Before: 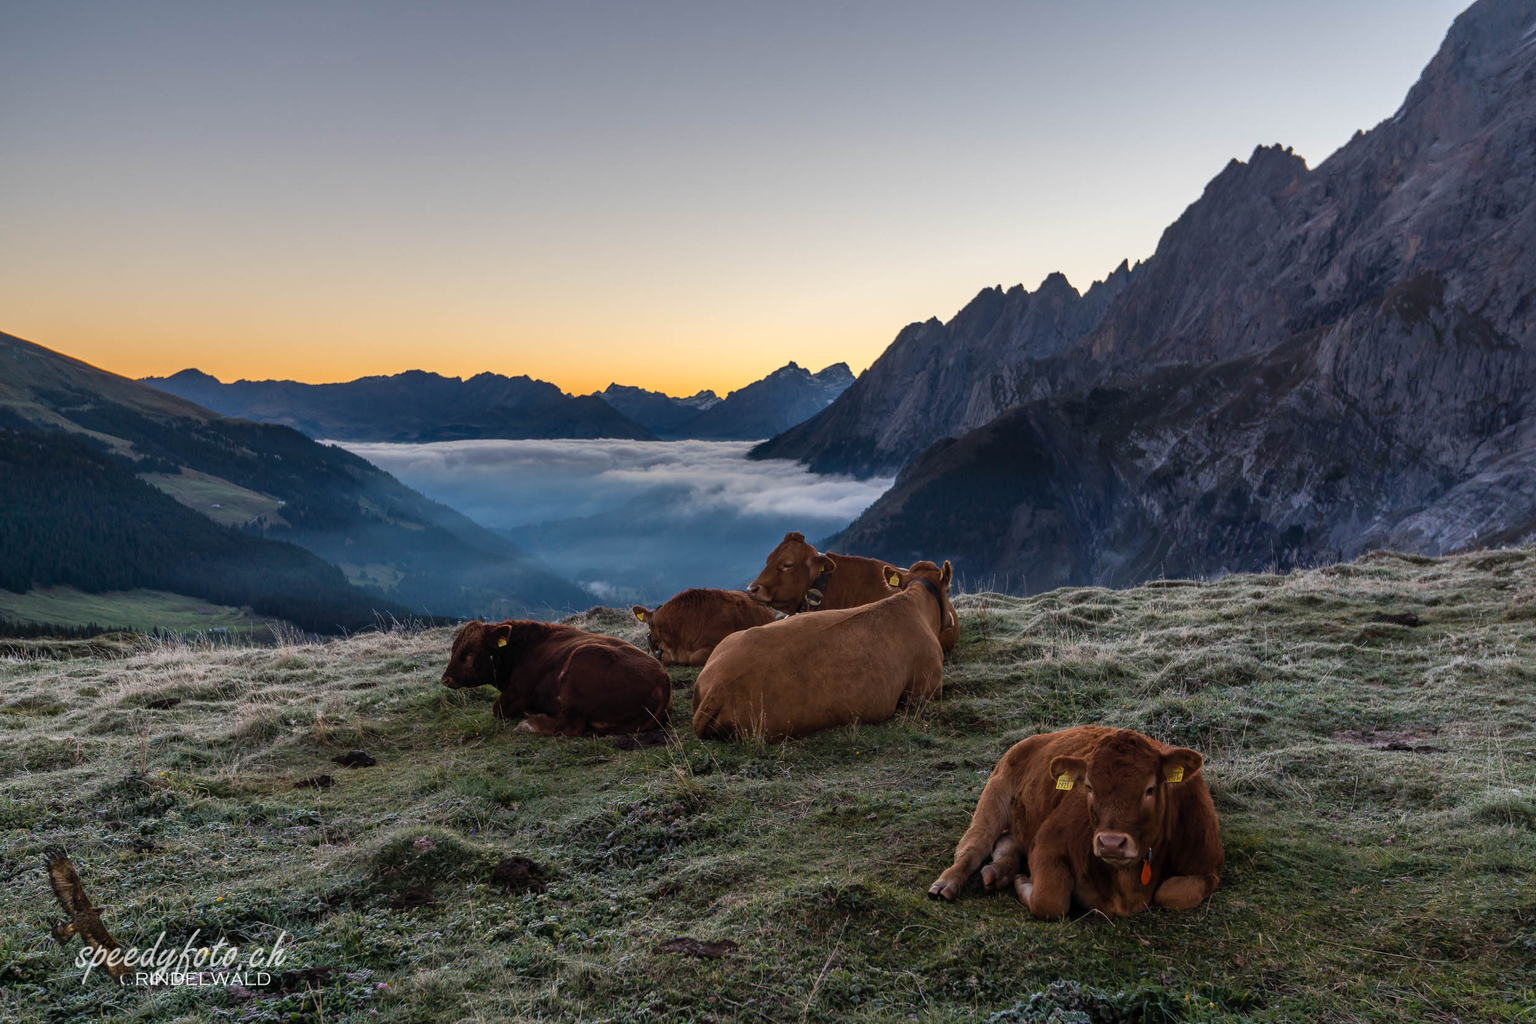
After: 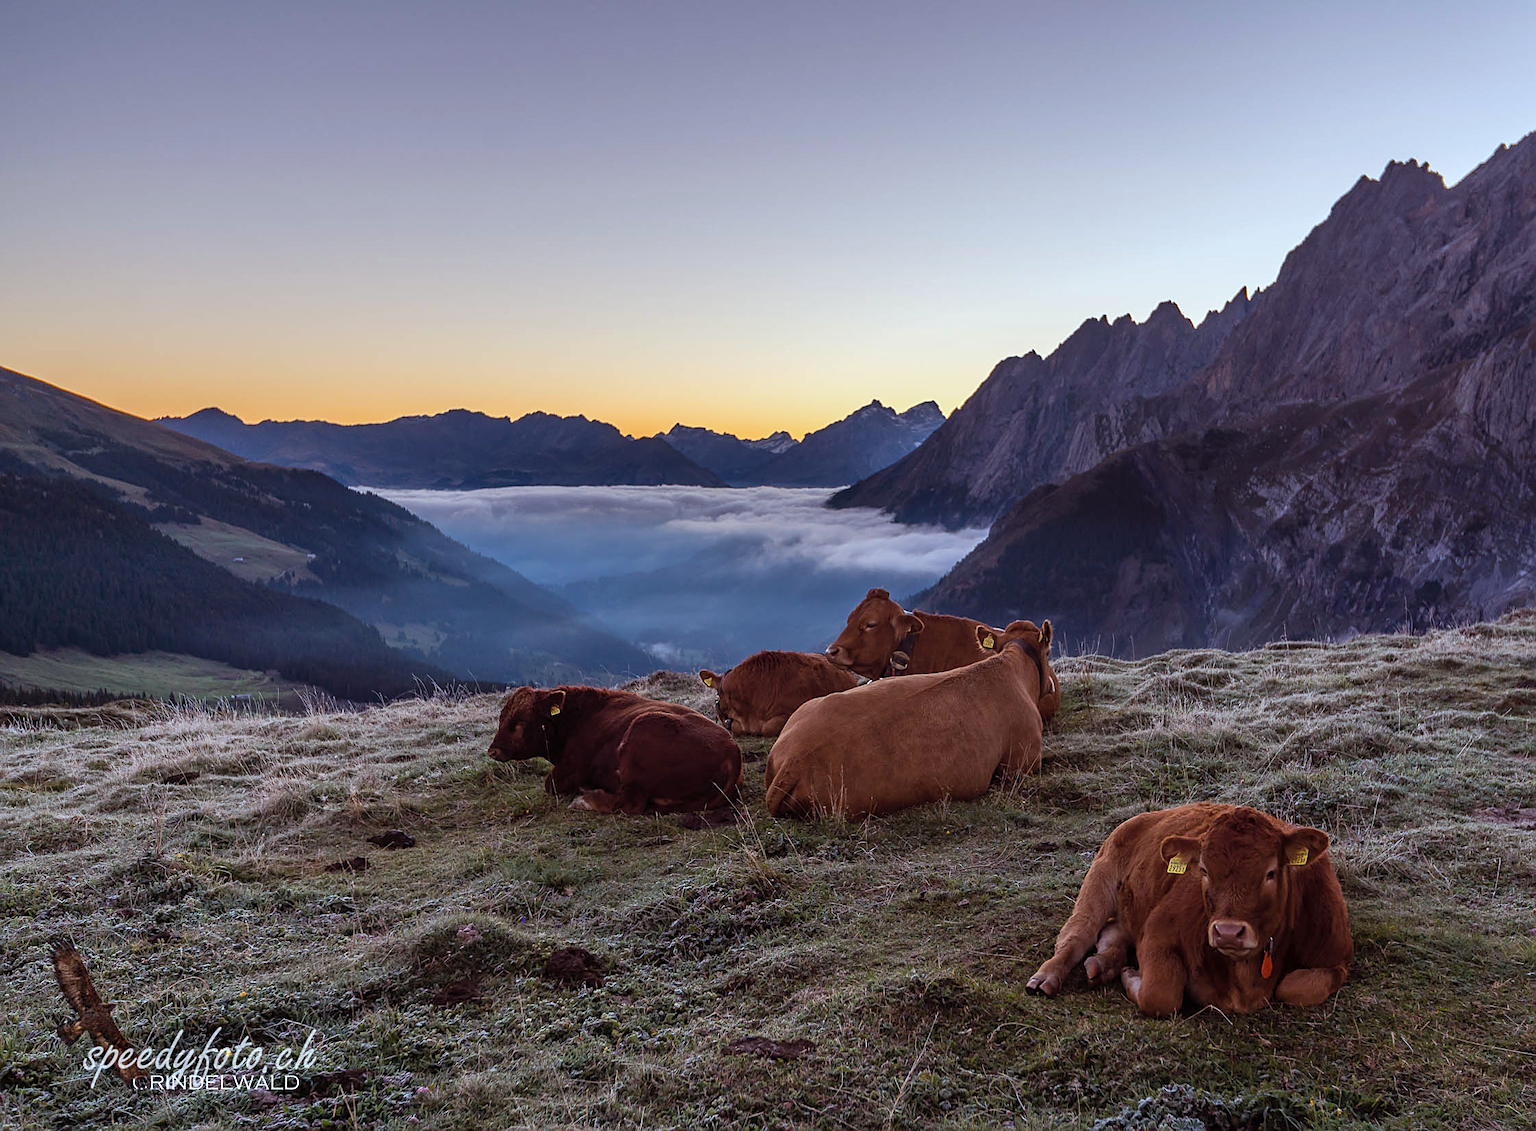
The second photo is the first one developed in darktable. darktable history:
color calibration: illuminant F (fluorescent), F source F9 (Cool White Deluxe 4150 K) – high CRI, x 0.374, y 0.373, temperature 4158.34 K
crop: right 9.509%, bottom 0.031%
rgb levels: mode RGB, independent channels, levels [[0, 0.474, 1], [0, 0.5, 1], [0, 0.5, 1]]
sharpen: on, module defaults
